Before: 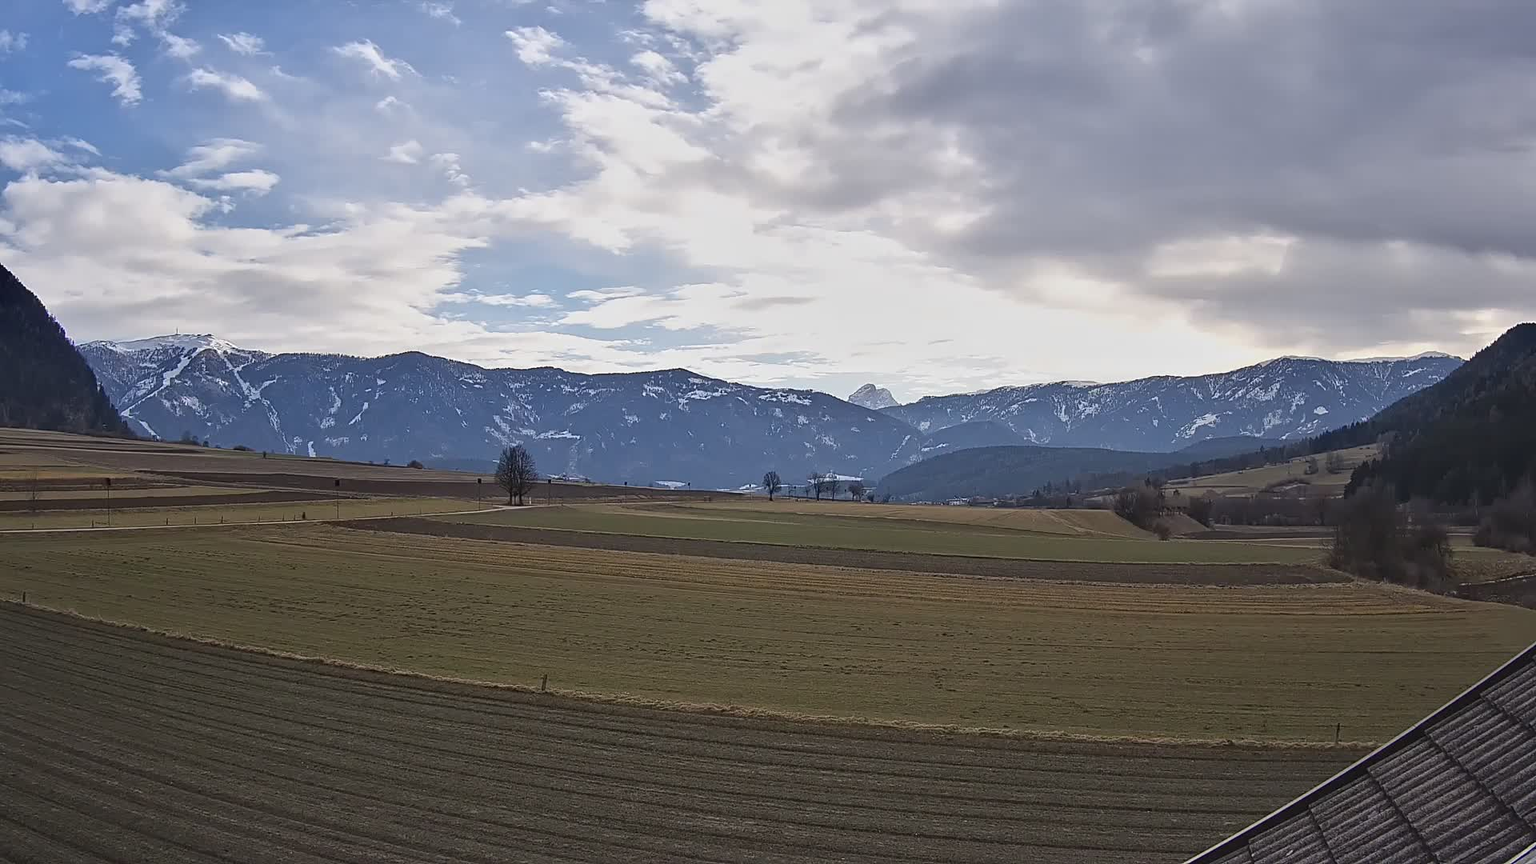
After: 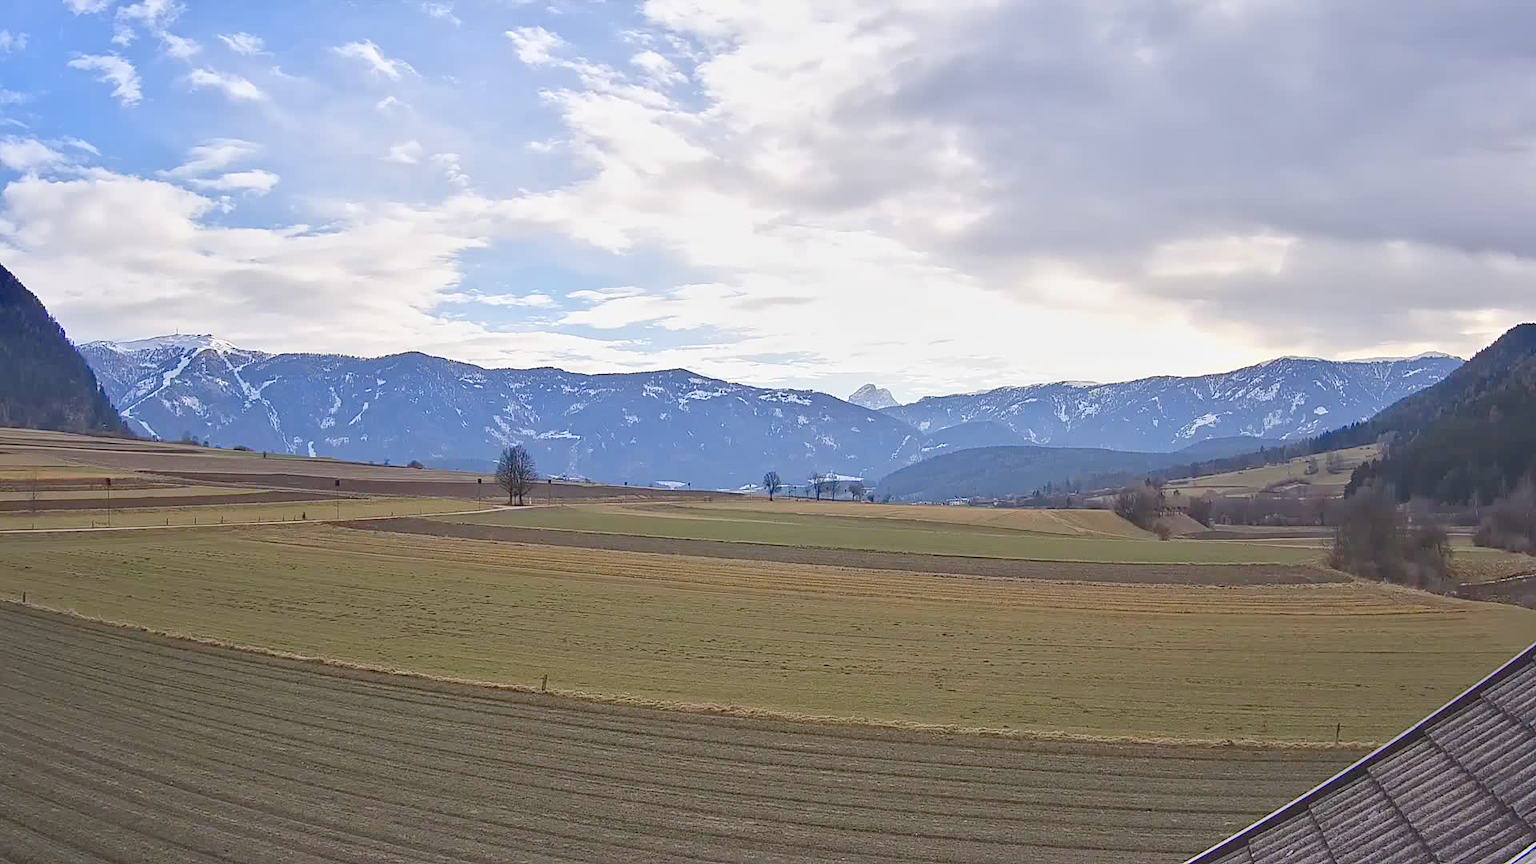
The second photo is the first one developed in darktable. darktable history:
levels: black 3.85%, levels [0, 0.397, 0.955]
